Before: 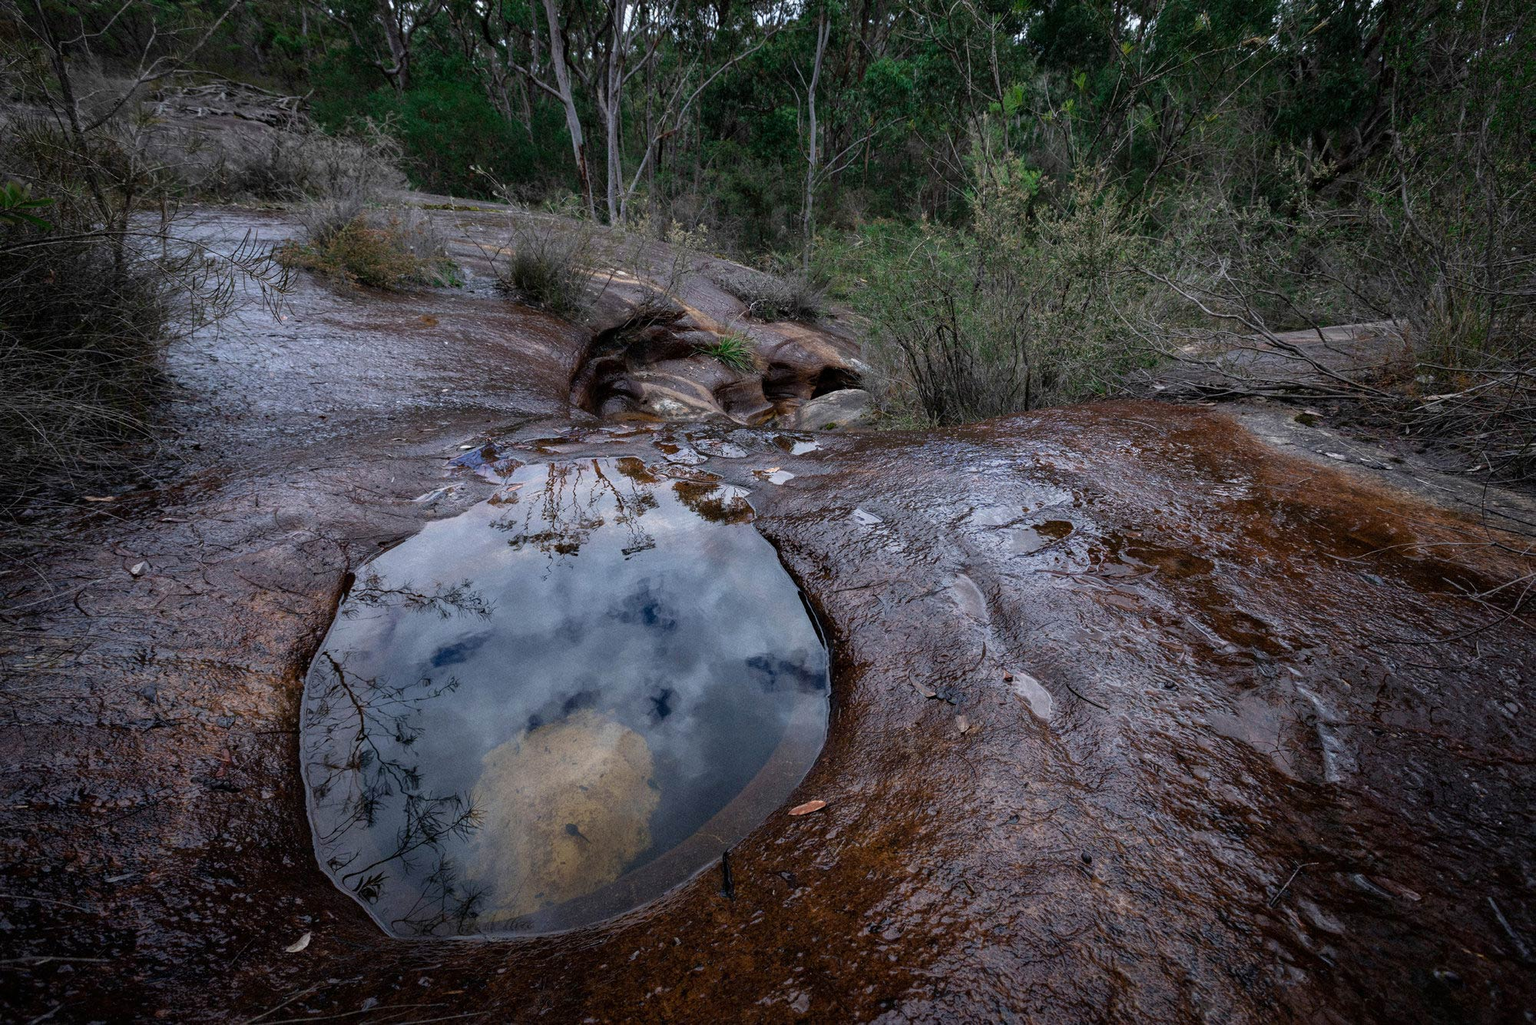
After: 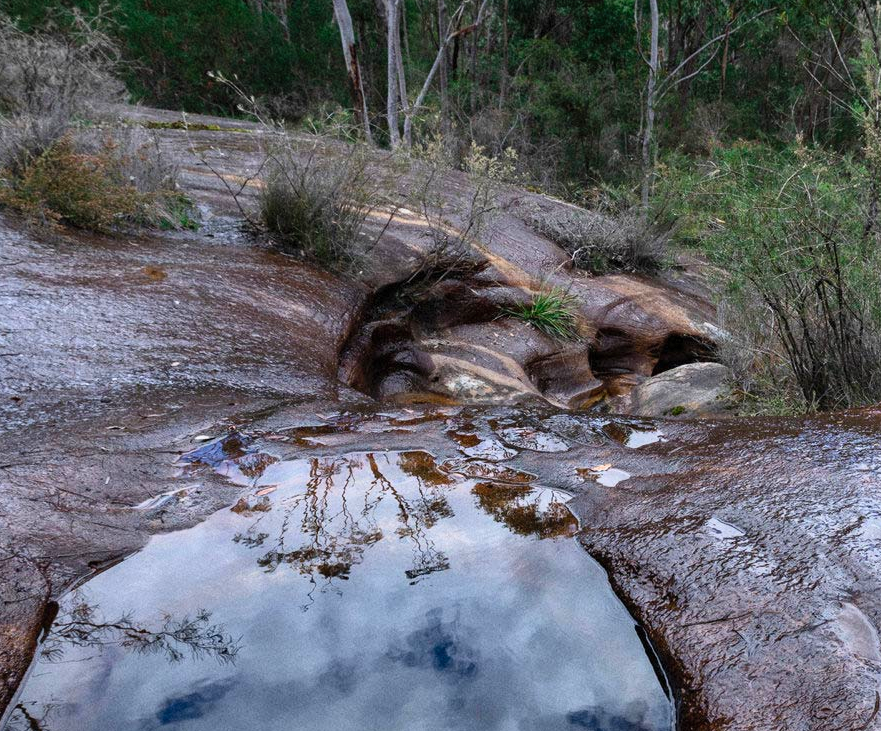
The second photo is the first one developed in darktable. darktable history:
crop: left 20.248%, top 10.86%, right 35.675%, bottom 34.321%
tone equalizer: on, module defaults
contrast brightness saturation: contrast 0.2, brightness 0.16, saturation 0.22
